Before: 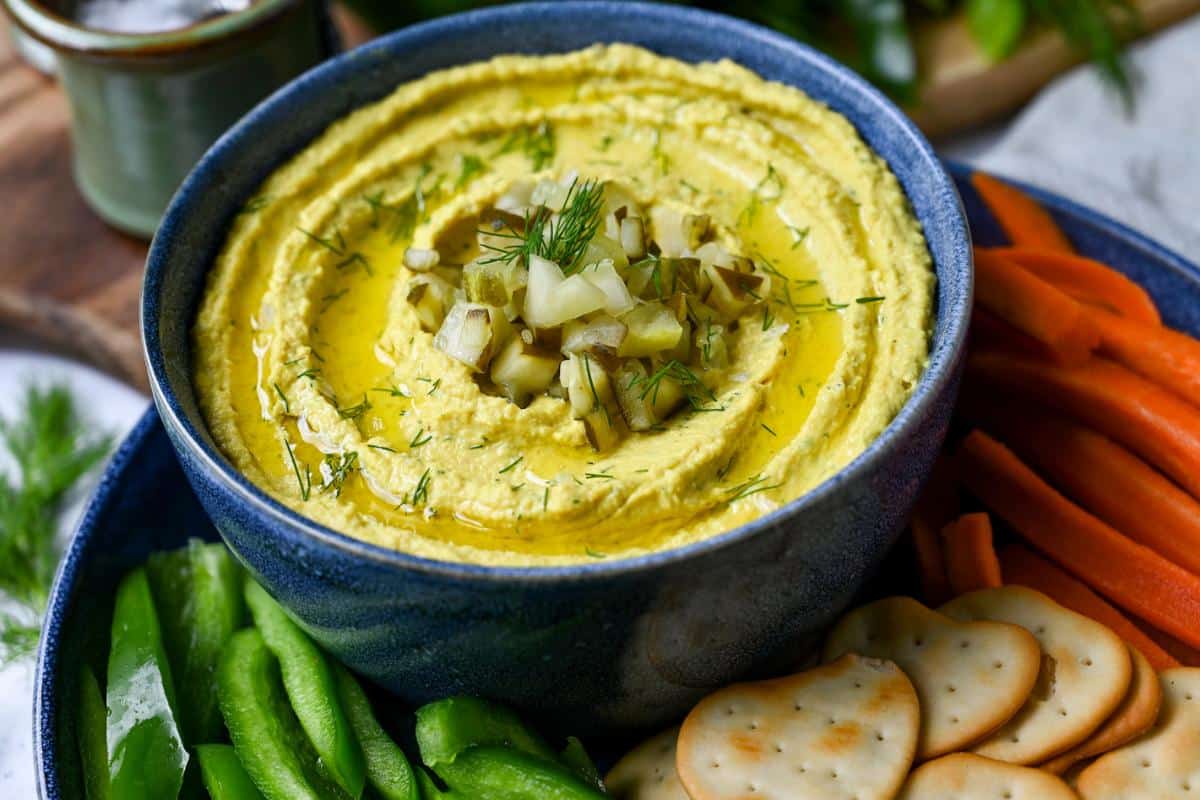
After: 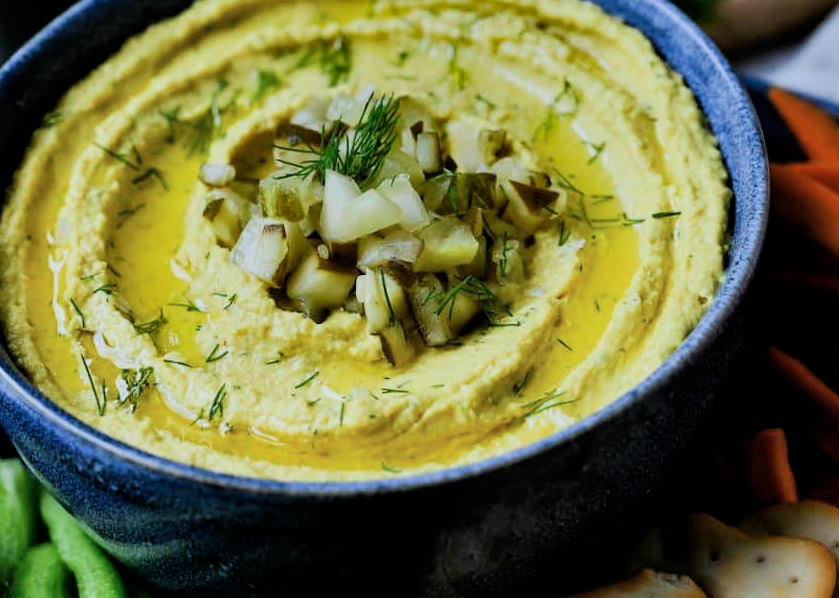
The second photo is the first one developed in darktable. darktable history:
filmic rgb: black relative exposure -5 EV, hardness 2.88, contrast 1.3
crop and rotate: left 17.046%, top 10.659%, right 12.989%, bottom 14.553%
color calibration: x 0.37, y 0.382, temperature 4313.32 K
shadows and highlights: shadows 20.91, highlights -82.73, soften with gaussian
